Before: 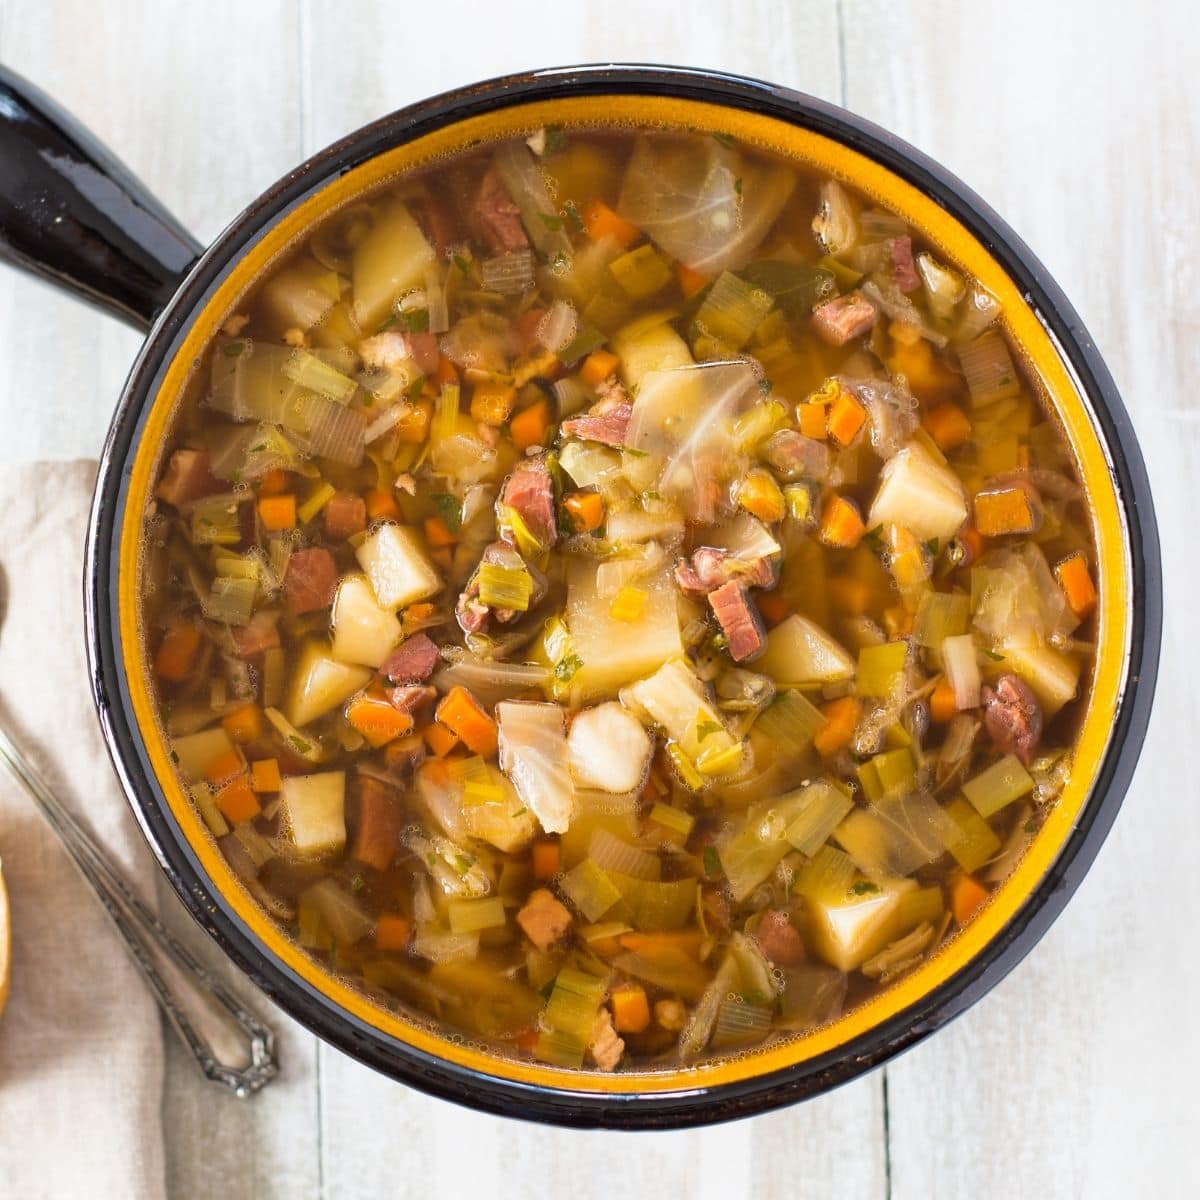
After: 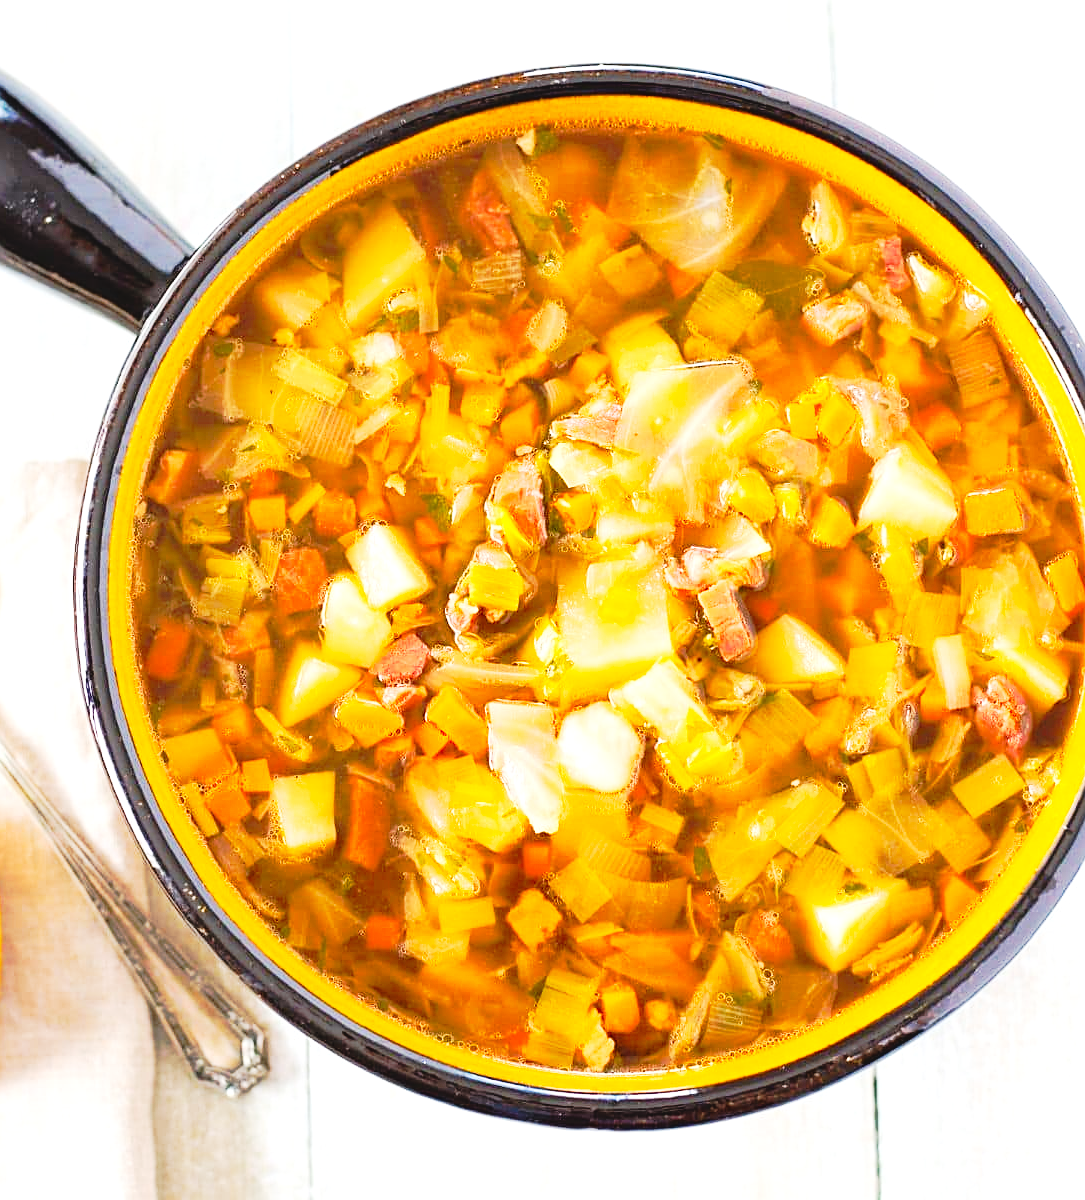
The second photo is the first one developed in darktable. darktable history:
tone equalizer: -8 EV -0.742 EV, -7 EV -0.727 EV, -6 EV -0.624 EV, -5 EV -0.404 EV, -3 EV 0.387 EV, -2 EV 0.6 EV, -1 EV 0.678 EV, +0 EV 0.773 EV
crop and rotate: left 0.894%, right 8.672%
tone curve: curves: ch0 [(0, 0.008) (0.081, 0.044) (0.177, 0.123) (0.283, 0.253) (0.416, 0.449) (0.495, 0.524) (0.661, 0.756) (0.796, 0.859) (1, 0.951)]; ch1 [(0, 0) (0.161, 0.092) (0.35, 0.33) (0.392, 0.392) (0.427, 0.426) (0.479, 0.472) (0.505, 0.5) (0.521, 0.524) (0.567, 0.564) (0.583, 0.588) (0.625, 0.627) (0.678, 0.733) (1, 1)]; ch2 [(0, 0) (0.346, 0.362) (0.404, 0.427) (0.502, 0.499) (0.531, 0.523) (0.544, 0.561) (0.58, 0.59) (0.629, 0.642) (0.717, 0.678) (1, 1)], preserve colors none
sharpen: on, module defaults
exposure: exposure 0.638 EV, compensate exposure bias true, compensate highlight preservation false
contrast brightness saturation: contrast -0.207, saturation 0.186
